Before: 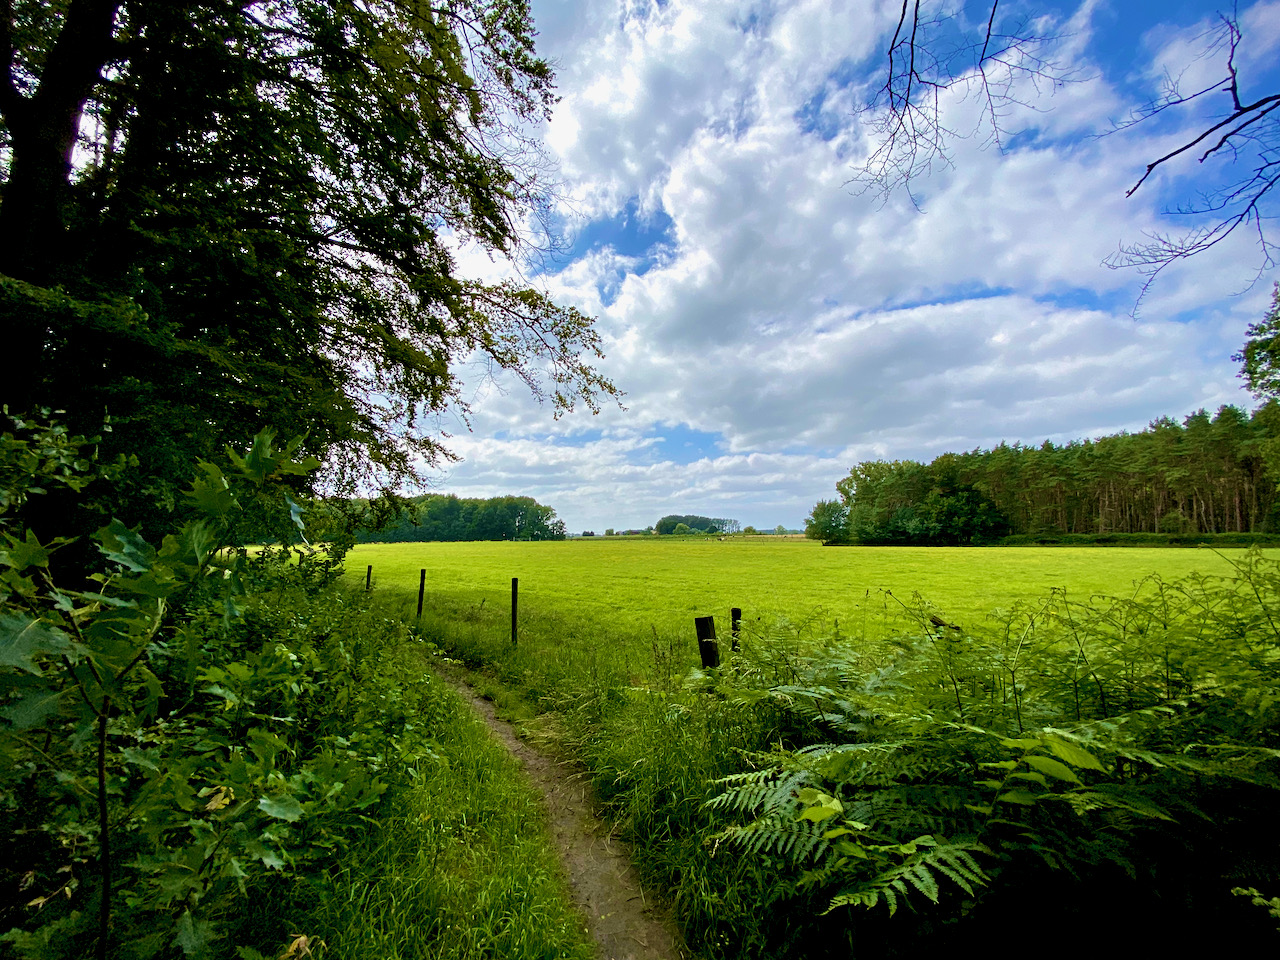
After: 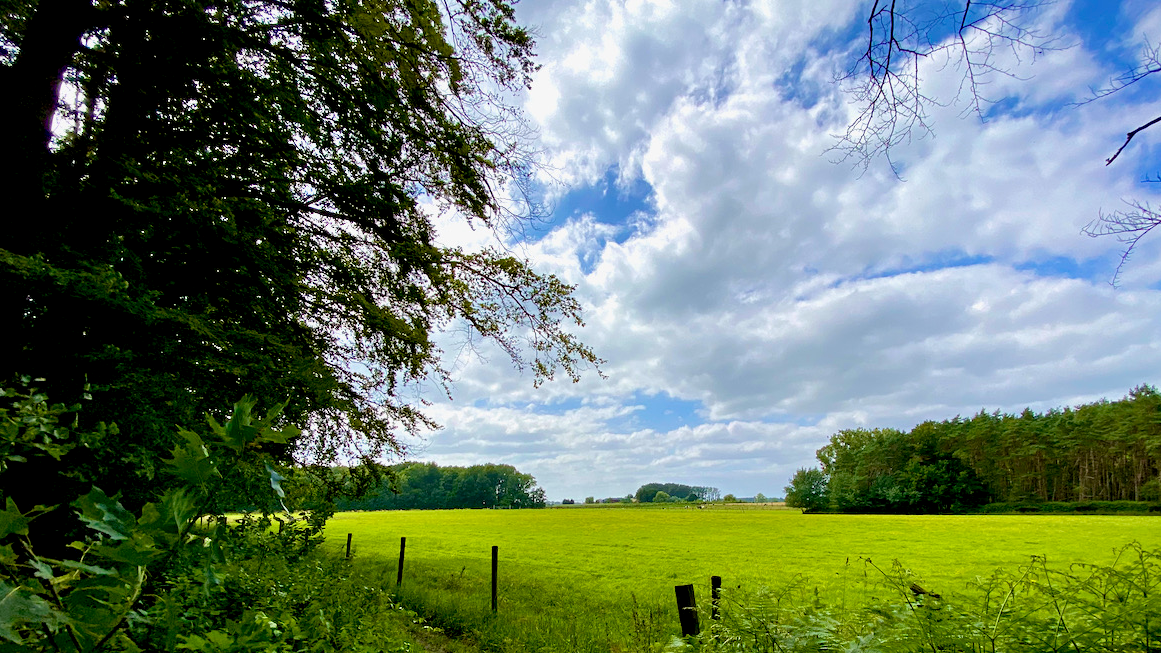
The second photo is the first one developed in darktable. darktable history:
contrast equalizer: octaves 7, y [[0.5, 0.502, 0.506, 0.511, 0.52, 0.537], [0.5 ×6], [0.505, 0.509, 0.518, 0.534, 0.553, 0.561], [0 ×6], [0 ×6]], mix -0.088
crop: left 1.623%, top 3.428%, right 7.672%, bottom 28.448%
